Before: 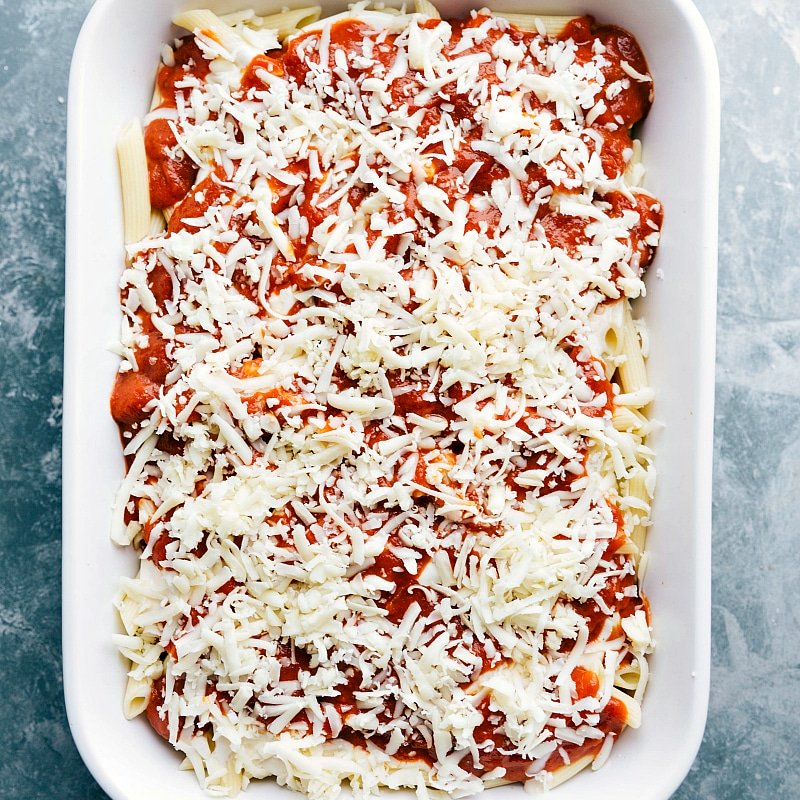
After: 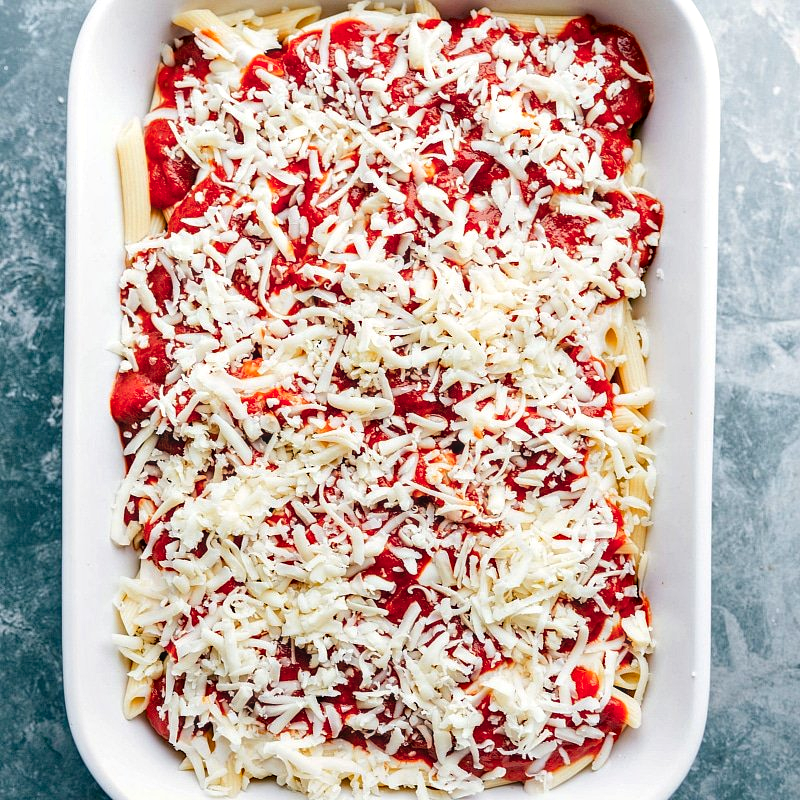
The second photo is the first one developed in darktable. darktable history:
local contrast: on, module defaults
haze removal: adaptive false
color zones: curves: ch1 [(0.239, 0.552) (0.75, 0.5)]; ch2 [(0.25, 0.462) (0.749, 0.457)]
